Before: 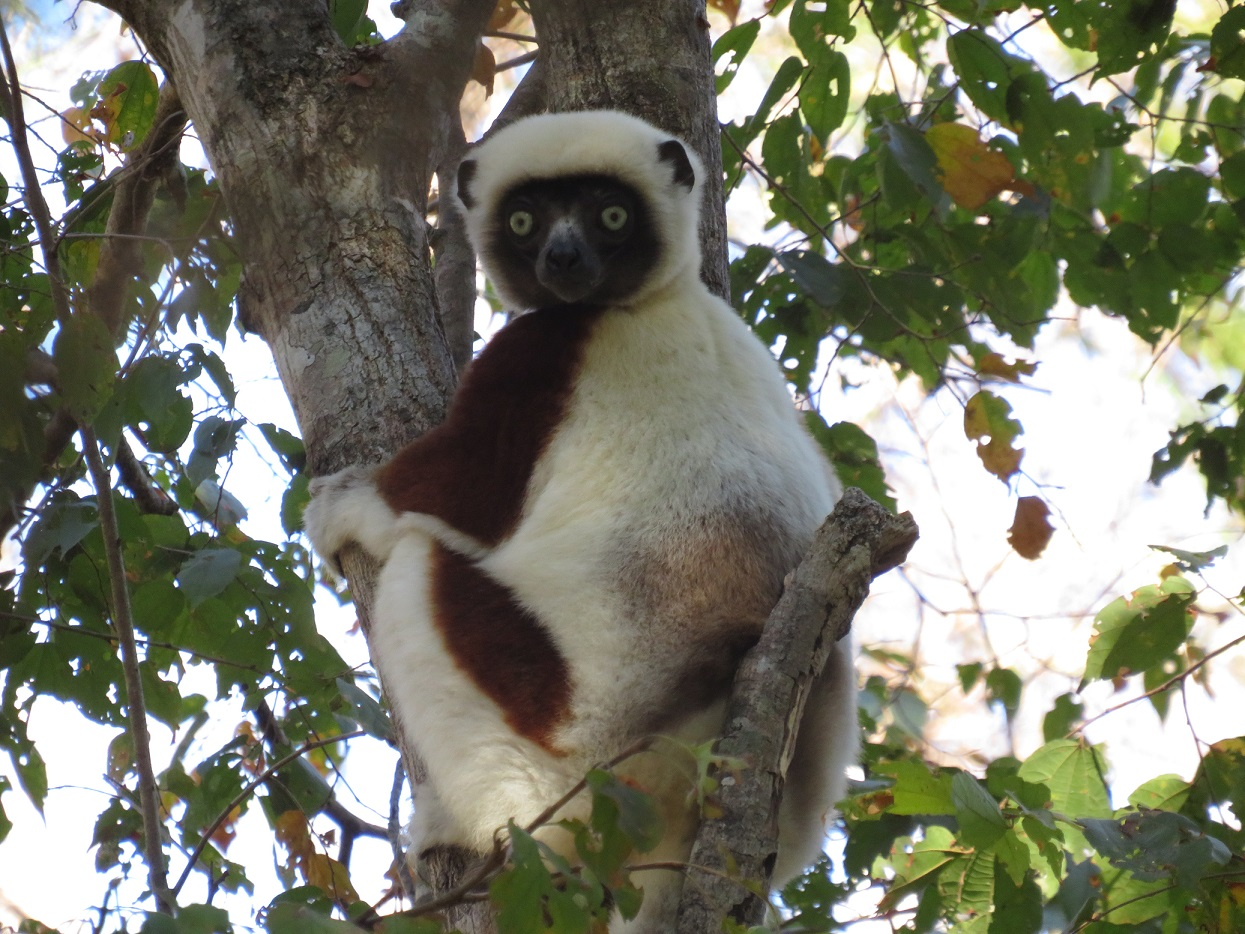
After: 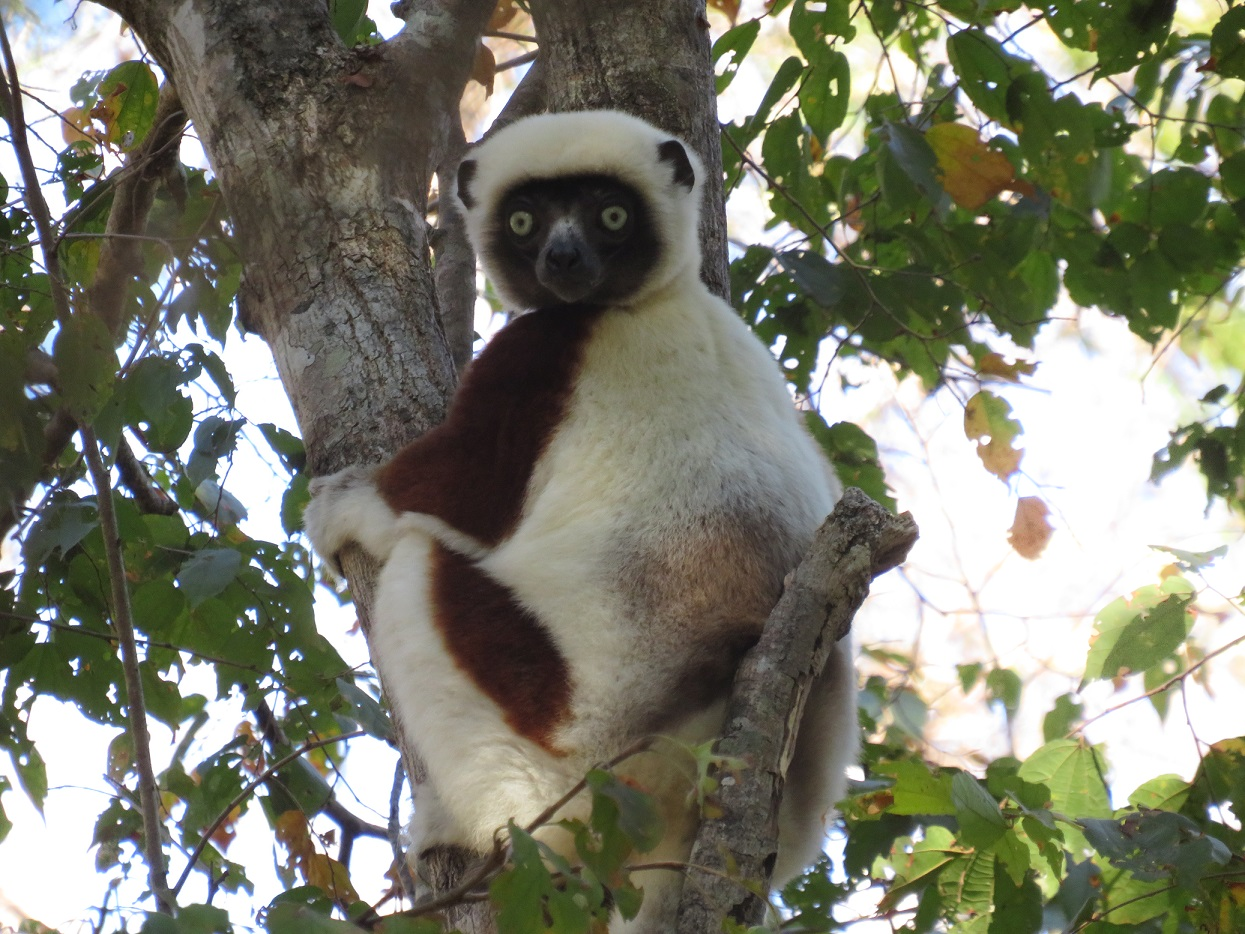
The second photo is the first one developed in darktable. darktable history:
shadows and highlights: highlights 70.7, soften with gaussian
exposure: compensate exposure bias true, compensate highlight preservation false
